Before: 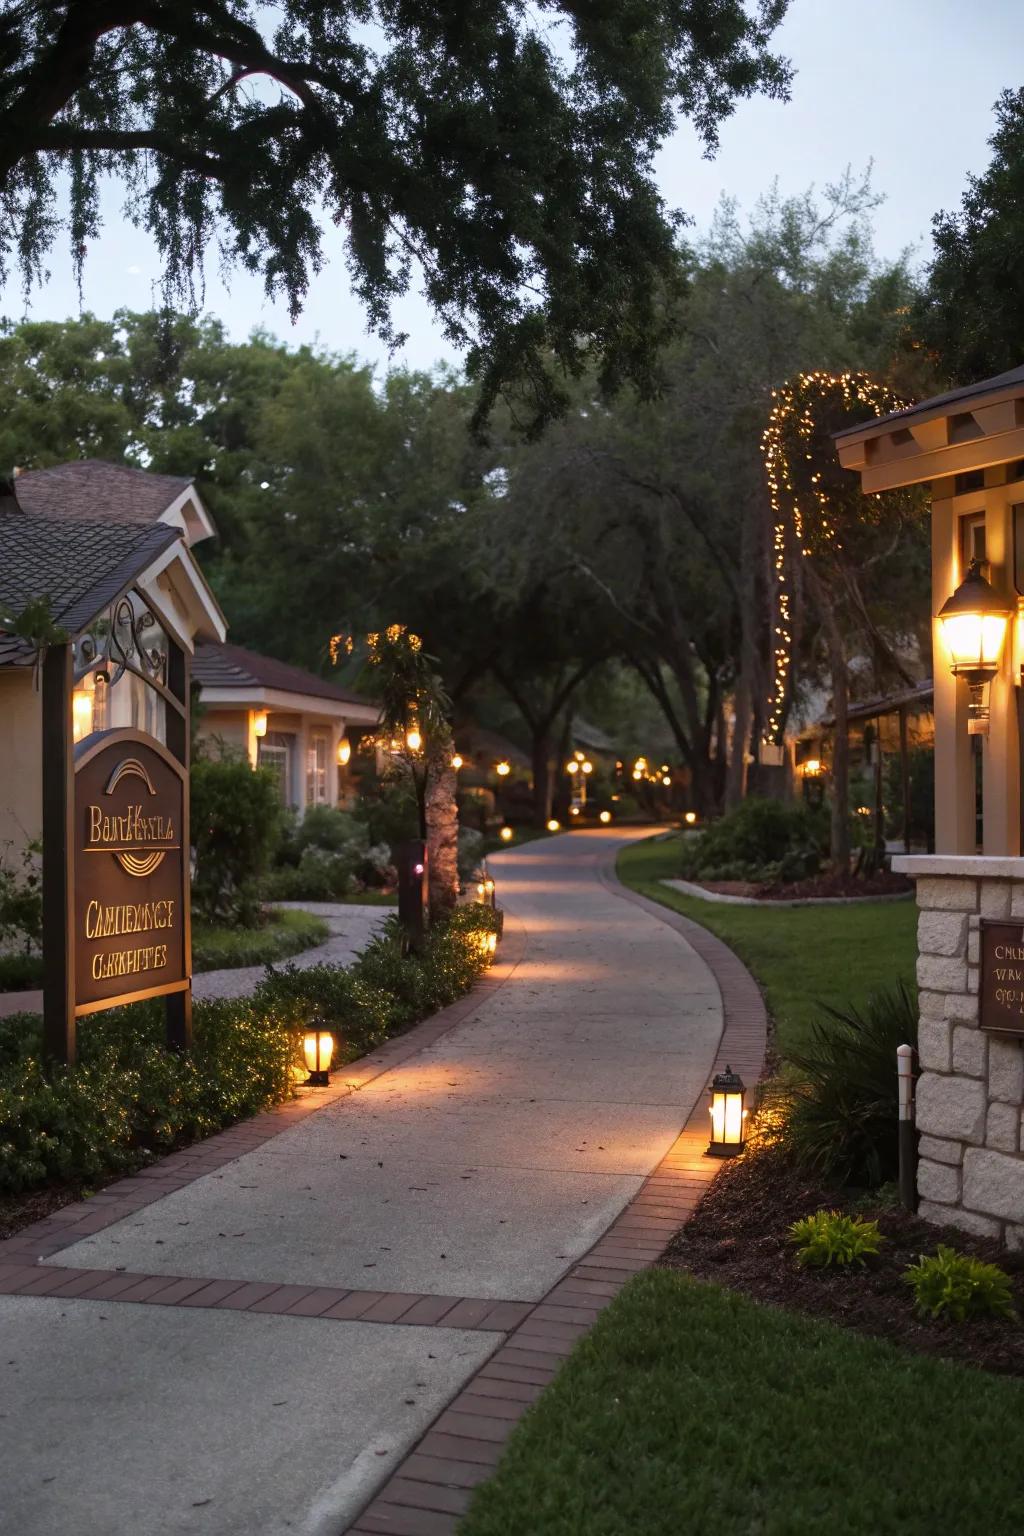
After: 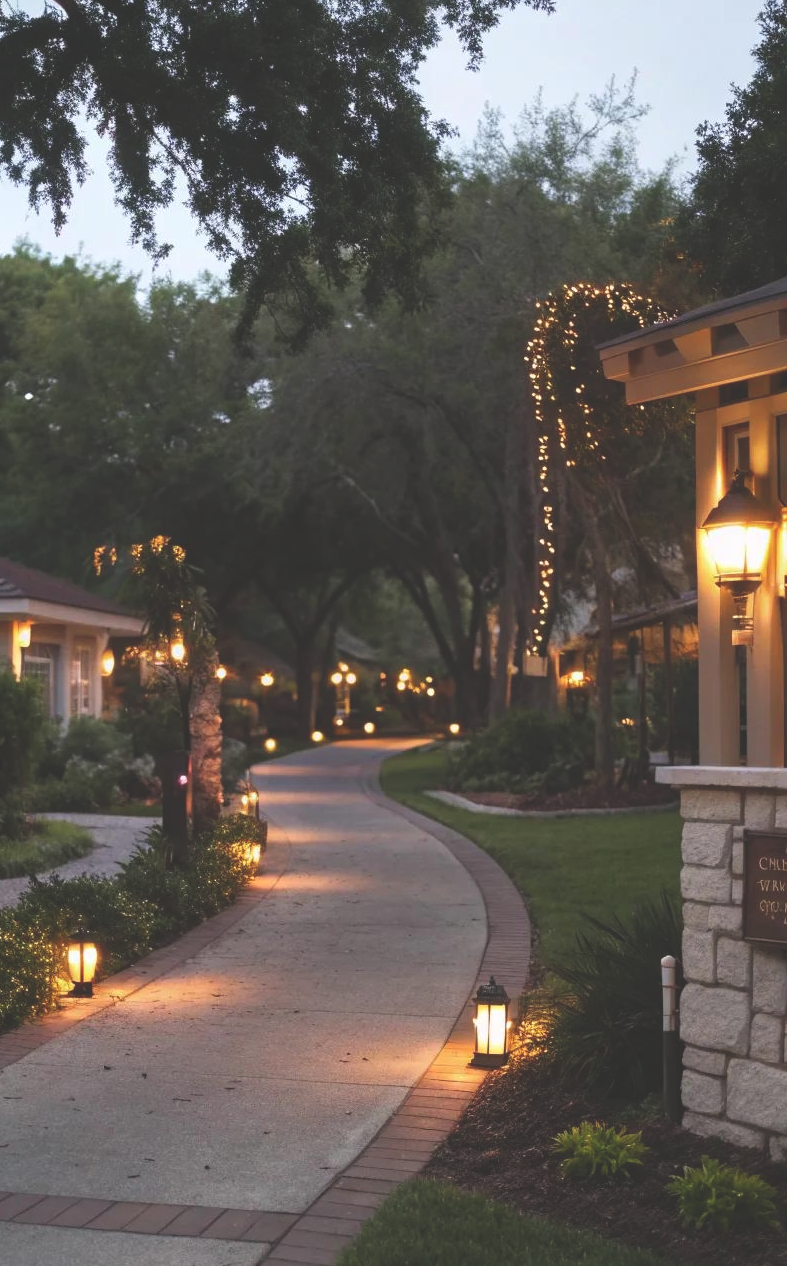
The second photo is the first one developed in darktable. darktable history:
exposure: black level correction -0.027, compensate highlight preservation false
crop: left 23.06%, top 5.819%, bottom 11.754%
